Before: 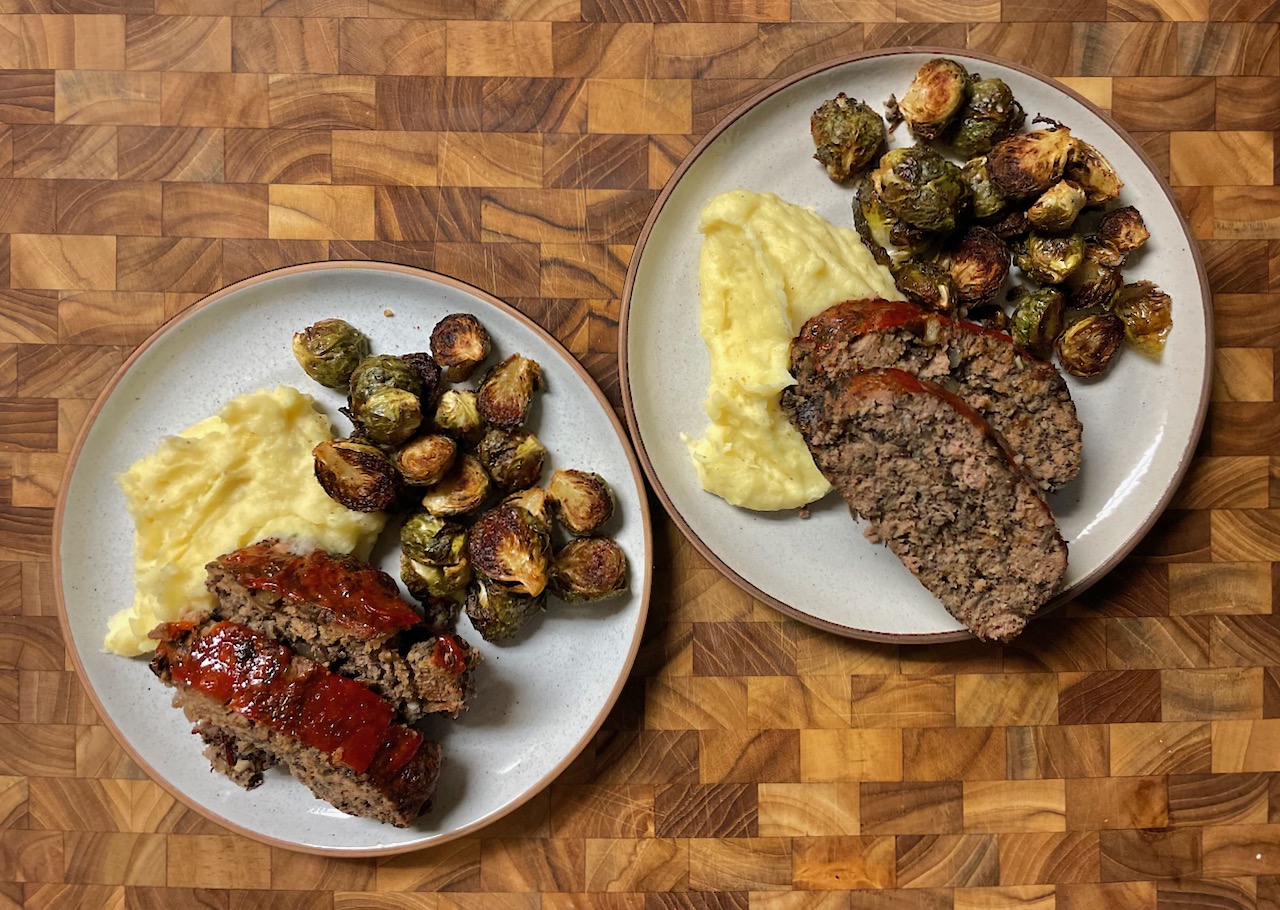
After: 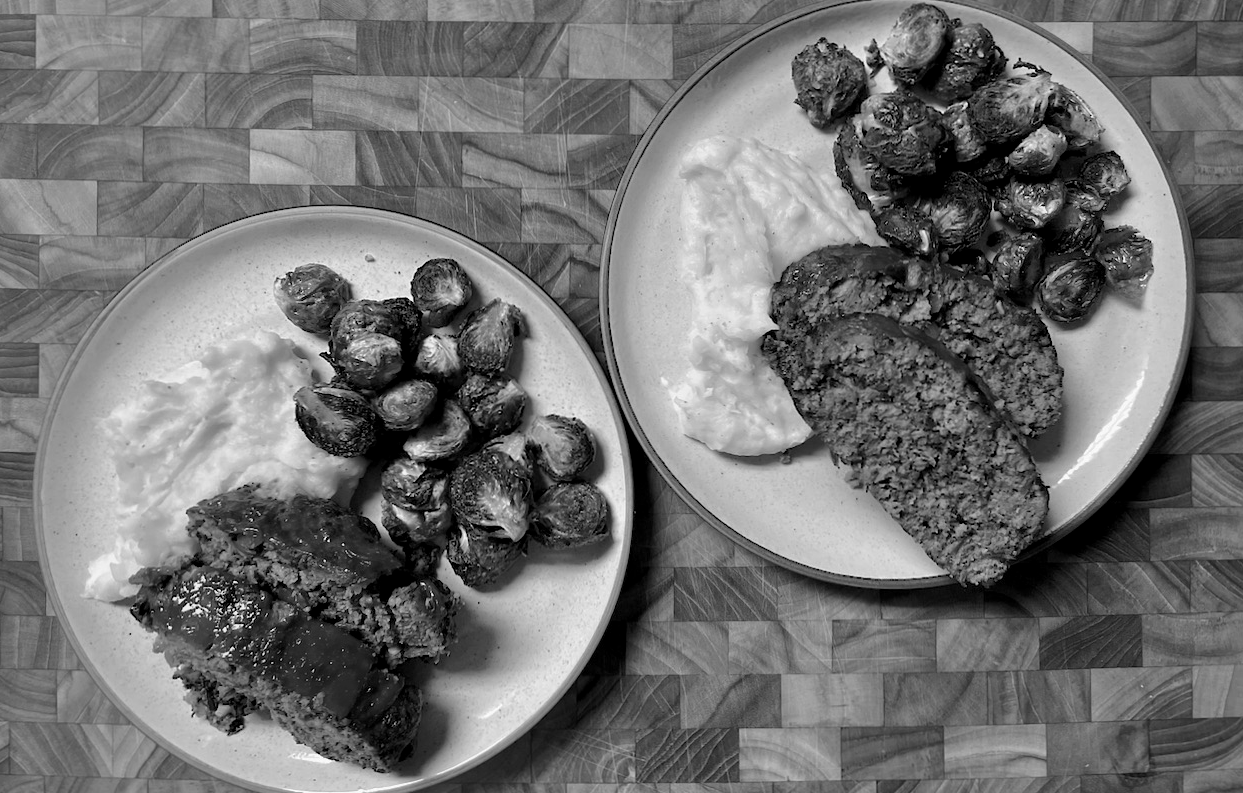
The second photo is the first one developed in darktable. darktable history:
monochrome: size 1
crop: left 1.507%, top 6.147%, right 1.379%, bottom 6.637%
tone equalizer: on, module defaults
